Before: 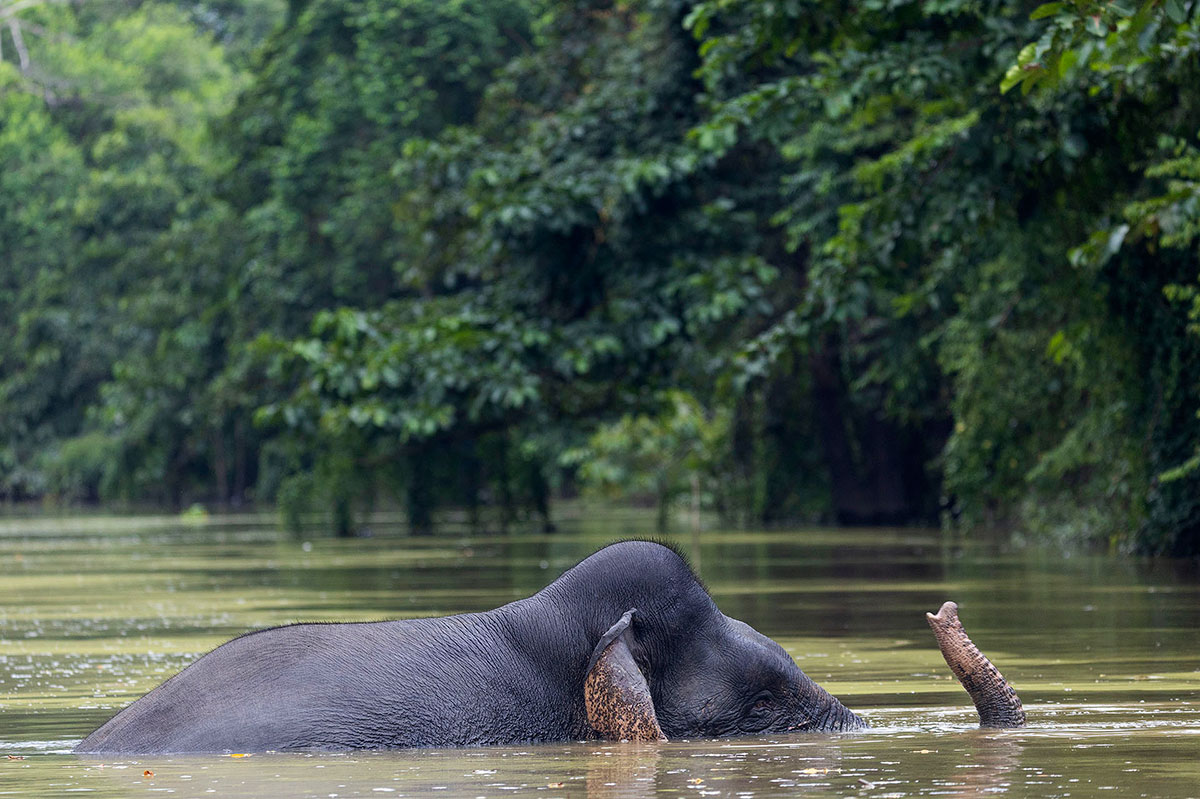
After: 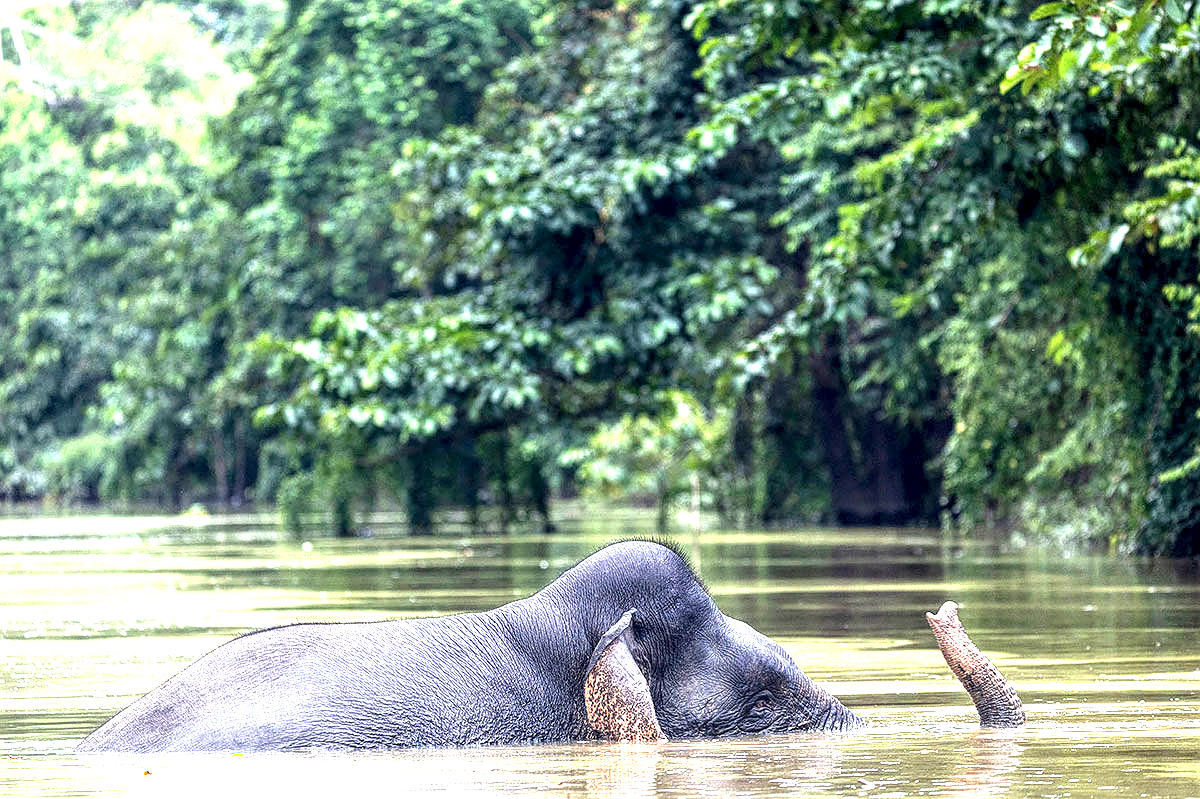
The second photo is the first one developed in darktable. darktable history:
sharpen: radius 1.041
local contrast: detail 160%
exposure: exposure 1.994 EV, compensate exposure bias true, compensate highlight preservation false
